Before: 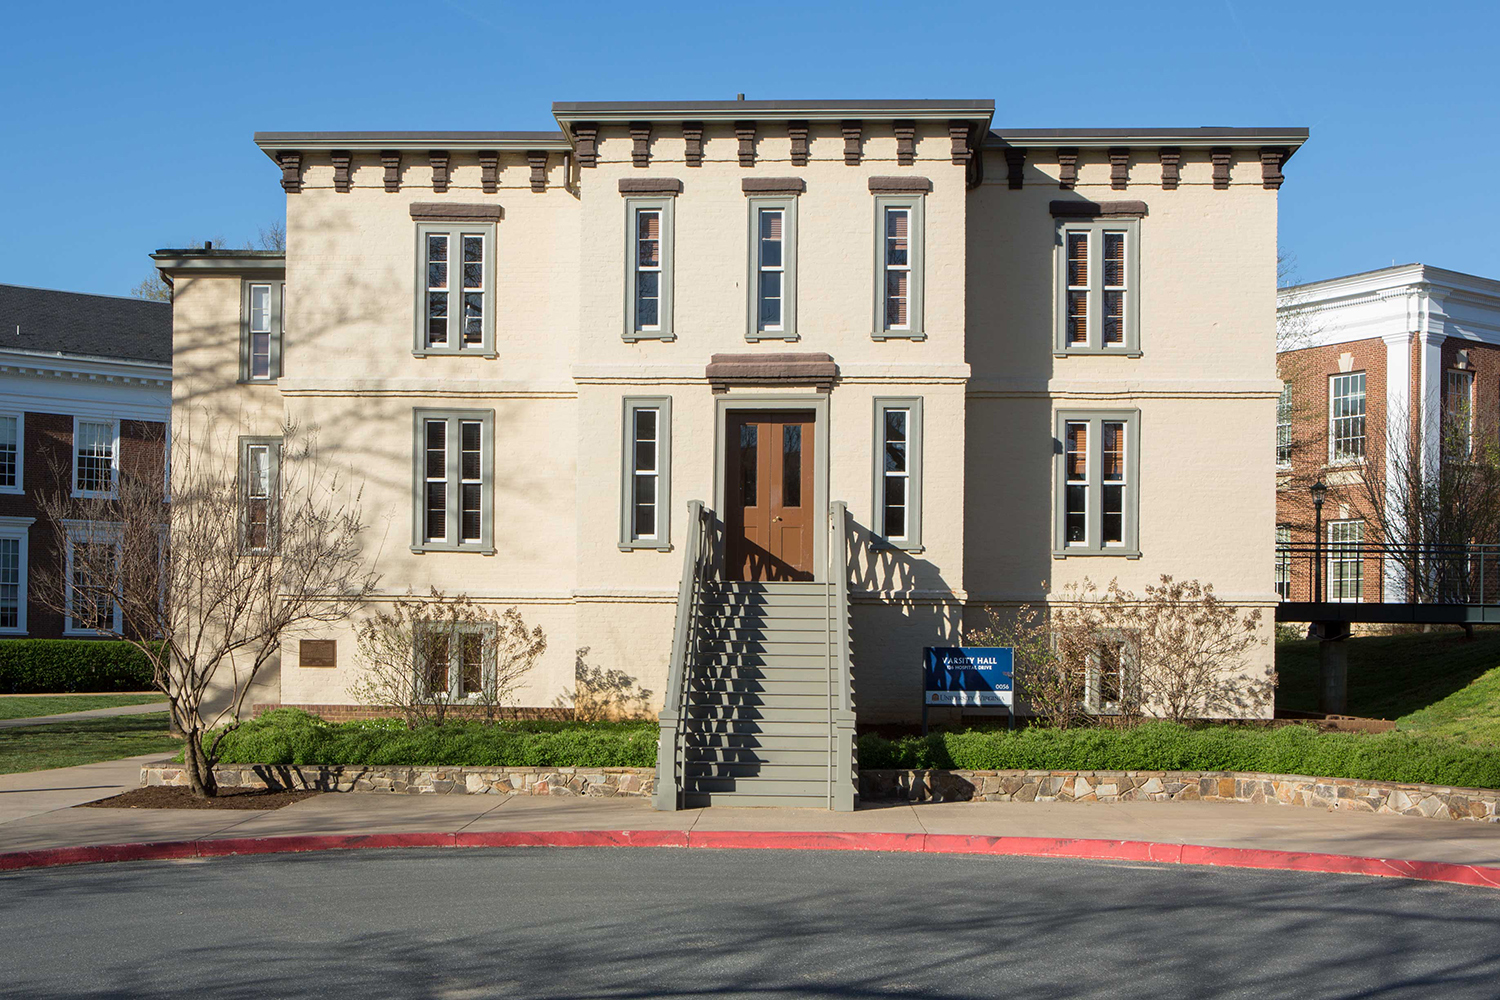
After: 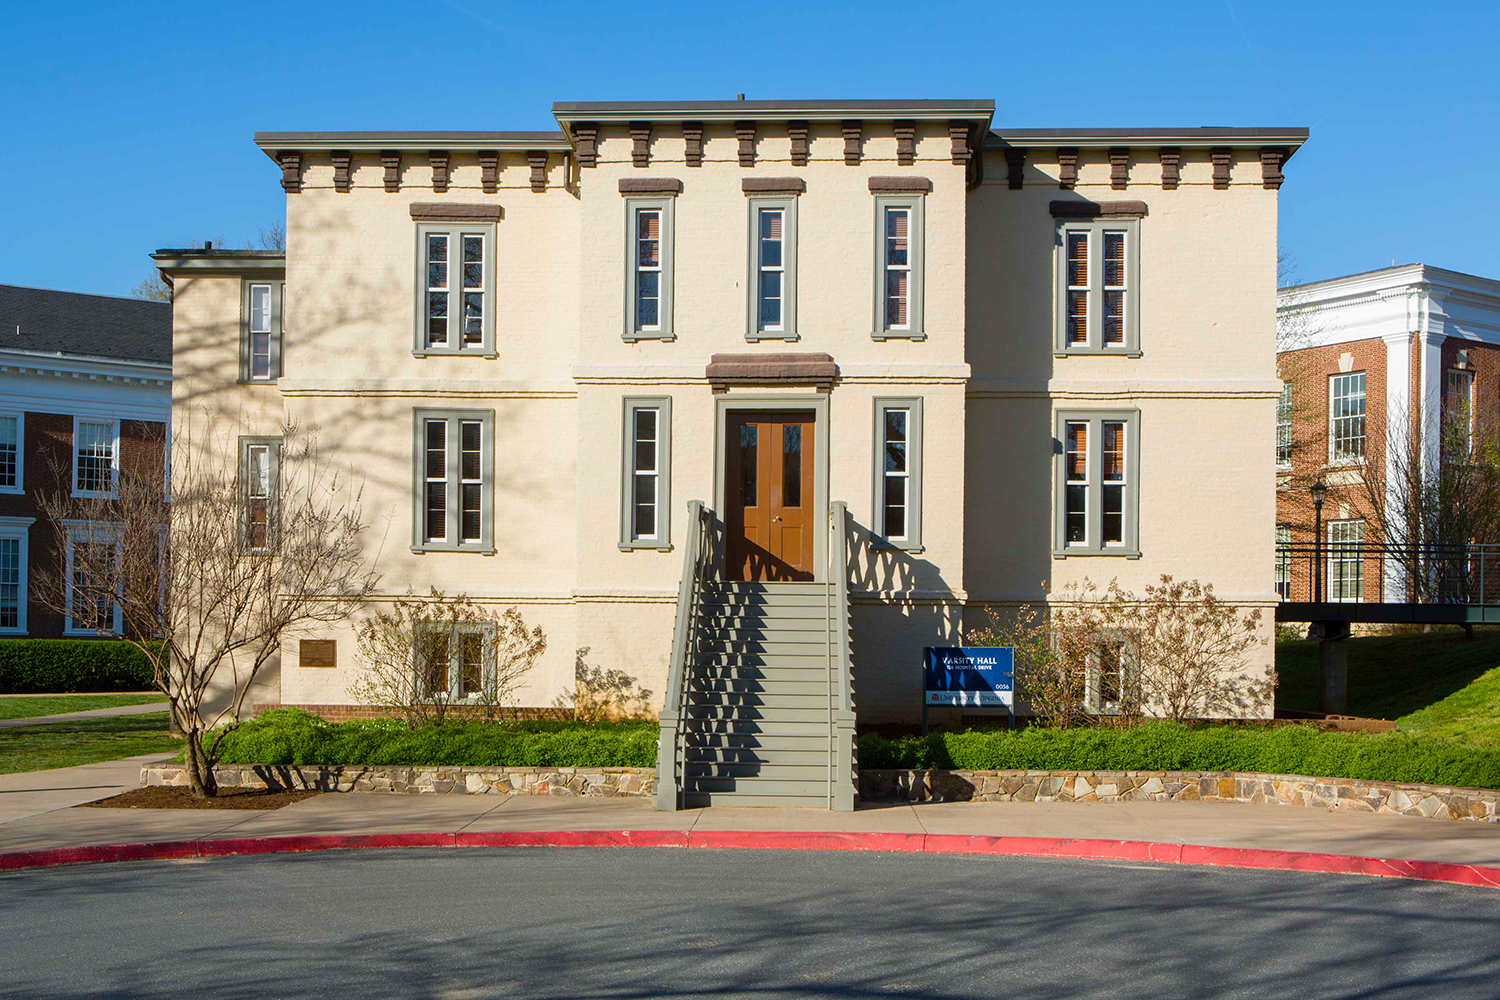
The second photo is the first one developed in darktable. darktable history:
color balance rgb: shadows lift › chroma 0.945%, shadows lift › hue 112.64°, perceptual saturation grading › global saturation 27.601%, perceptual saturation grading › highlights -24.995%, perceptual saturation grading › shadows 24.044%, global vibrance 20%
